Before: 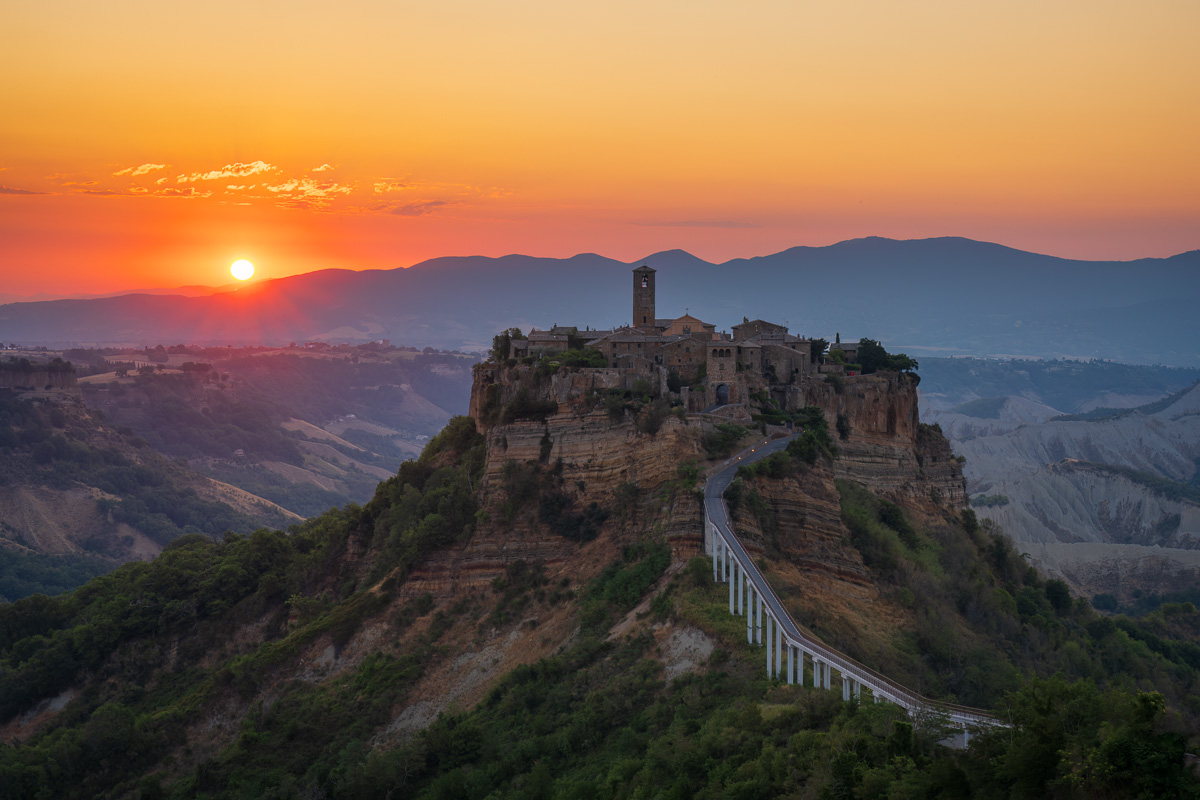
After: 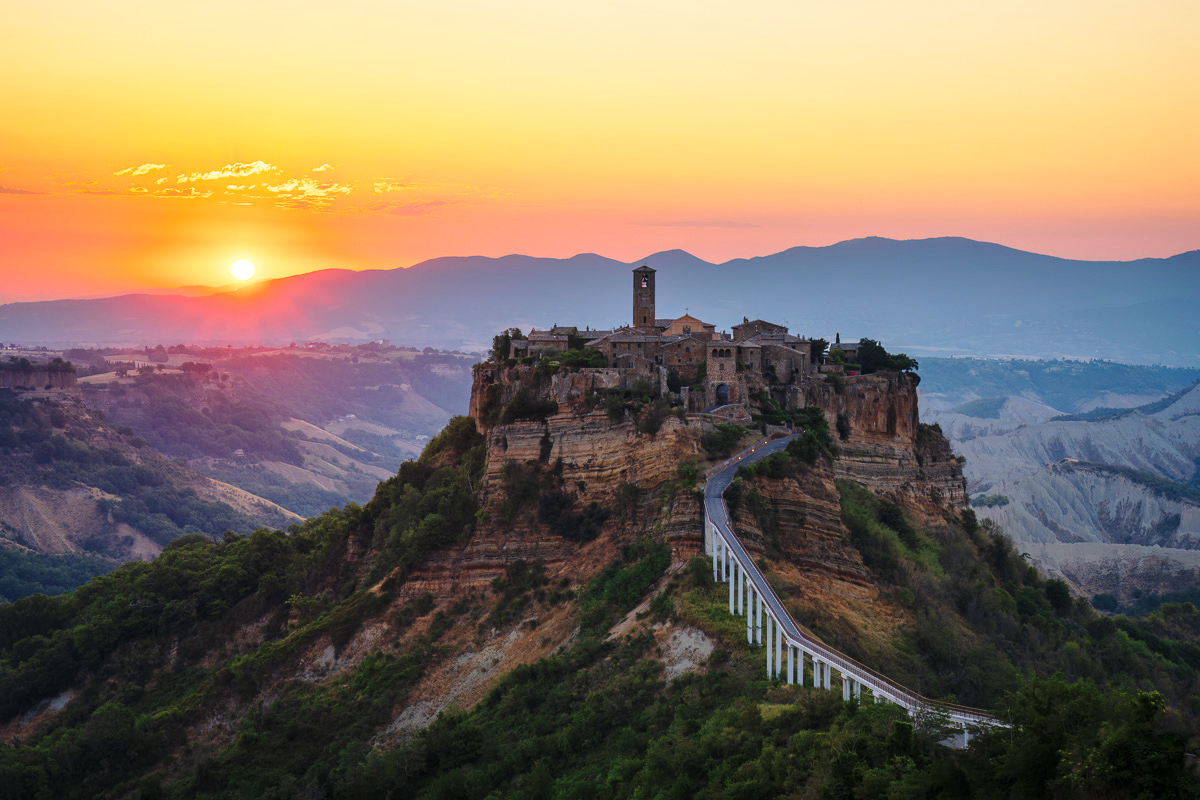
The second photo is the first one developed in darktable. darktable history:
shadows and highlights: shadows 12.57, white point adjustment 1.11, highlights -0.489, soften with gaussian
base curve: curves: ch0 [(0, 0) (0.028, 0.03) (0.121, 0.232) (0.46, 0.748) (0.859, 0.968) (1, 1)], preserve colors none
